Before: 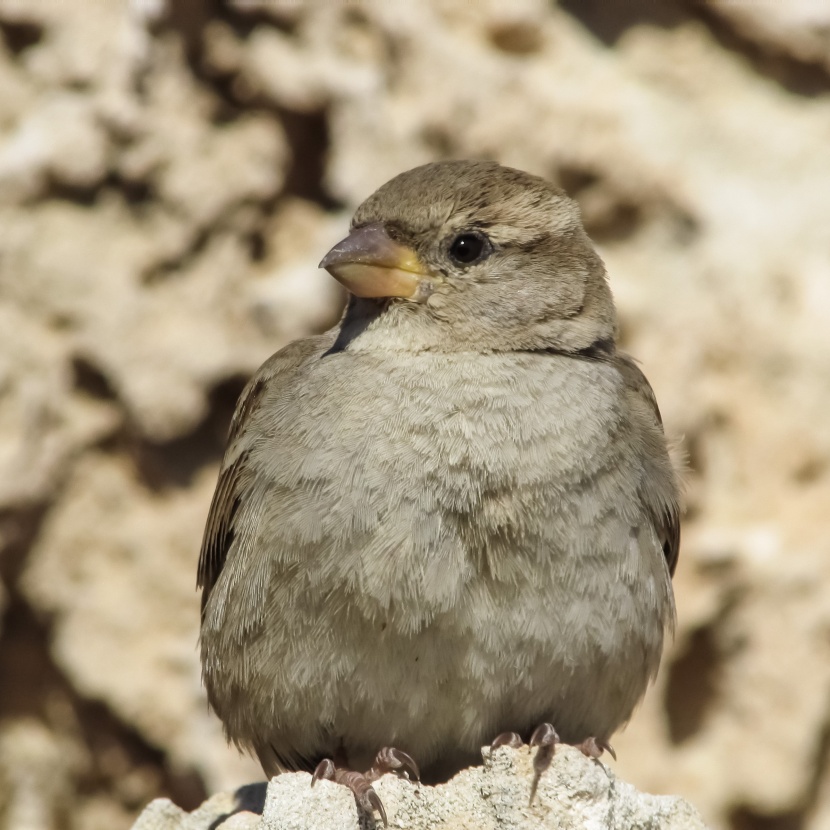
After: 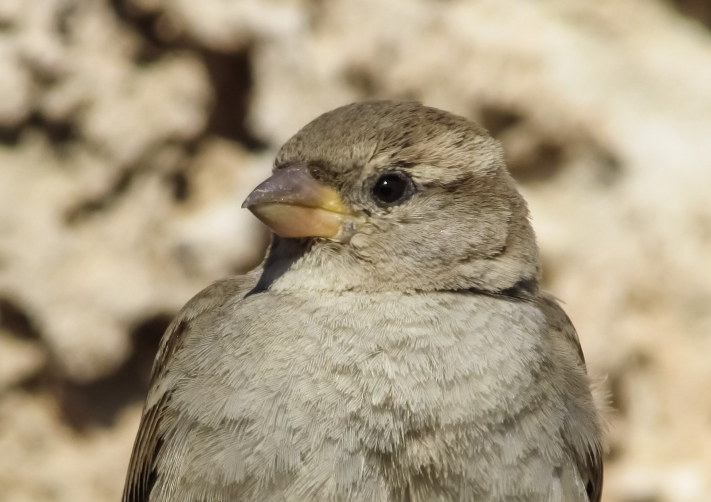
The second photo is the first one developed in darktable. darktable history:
crop and rotate: left 9.287%, top 7.285%, right 4.931%, bottom 32.14%
